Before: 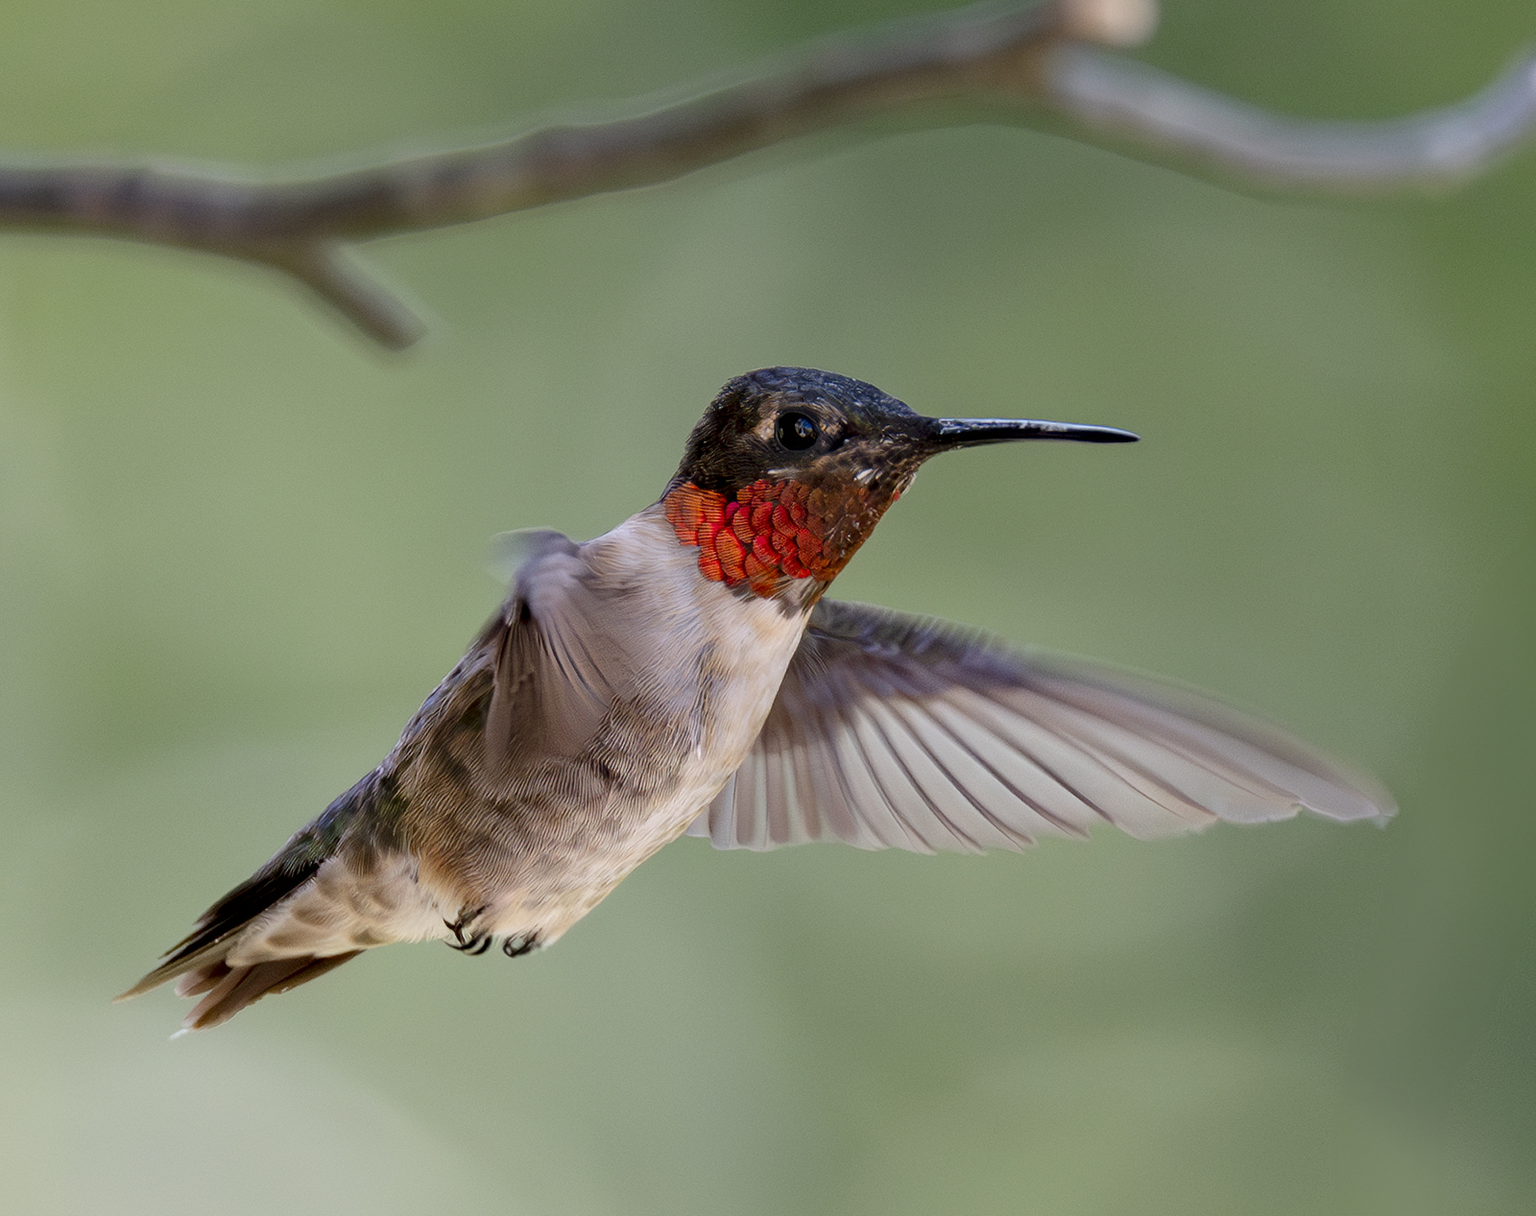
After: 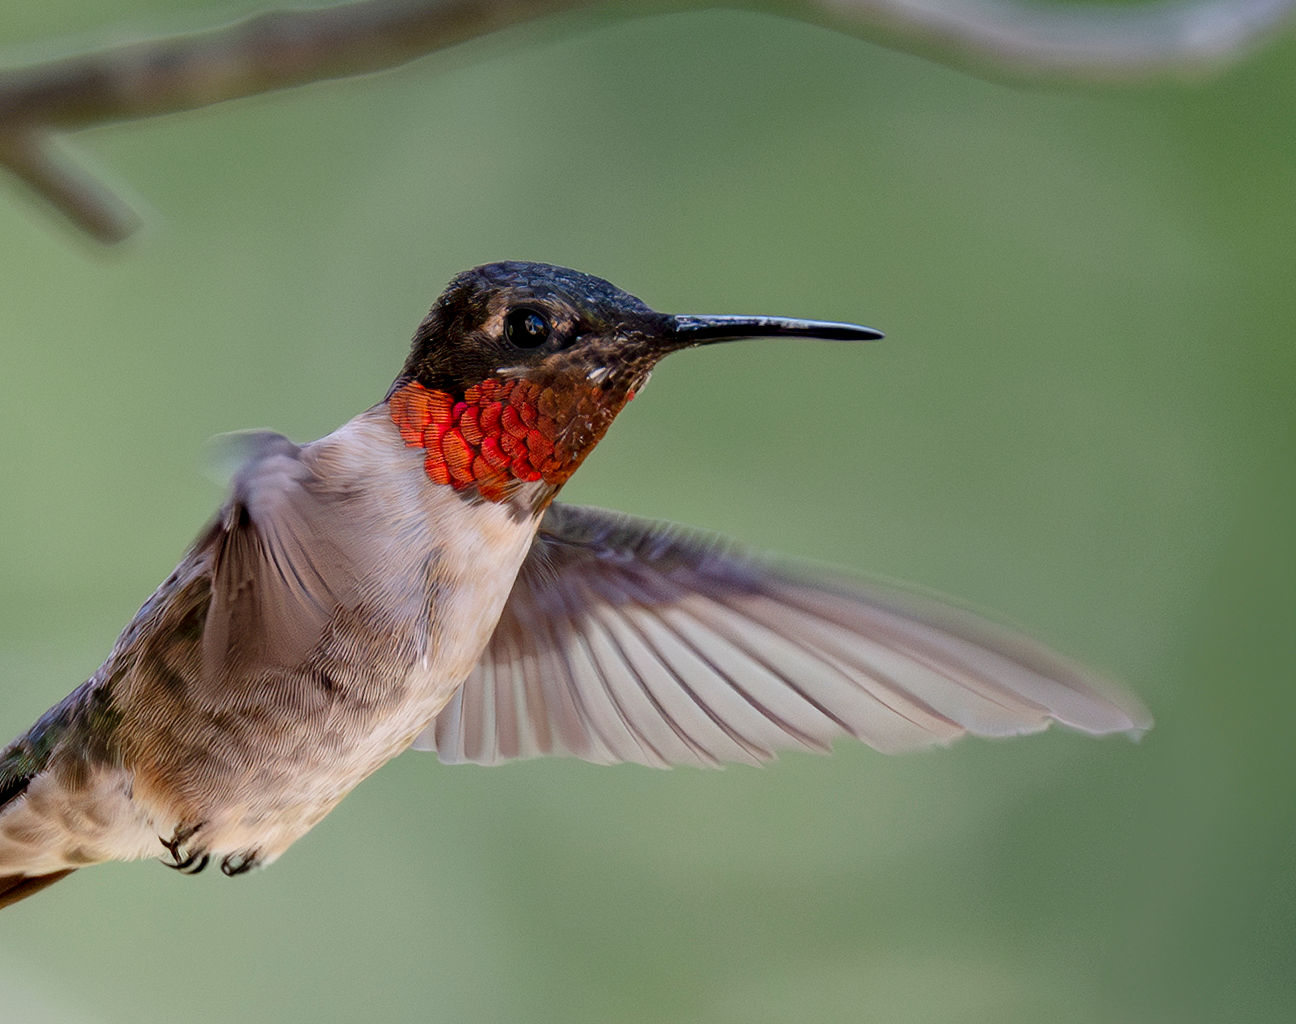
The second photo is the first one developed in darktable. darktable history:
crop: left 18.994%, top 9.573%, right 0%, bottom 9.572%
